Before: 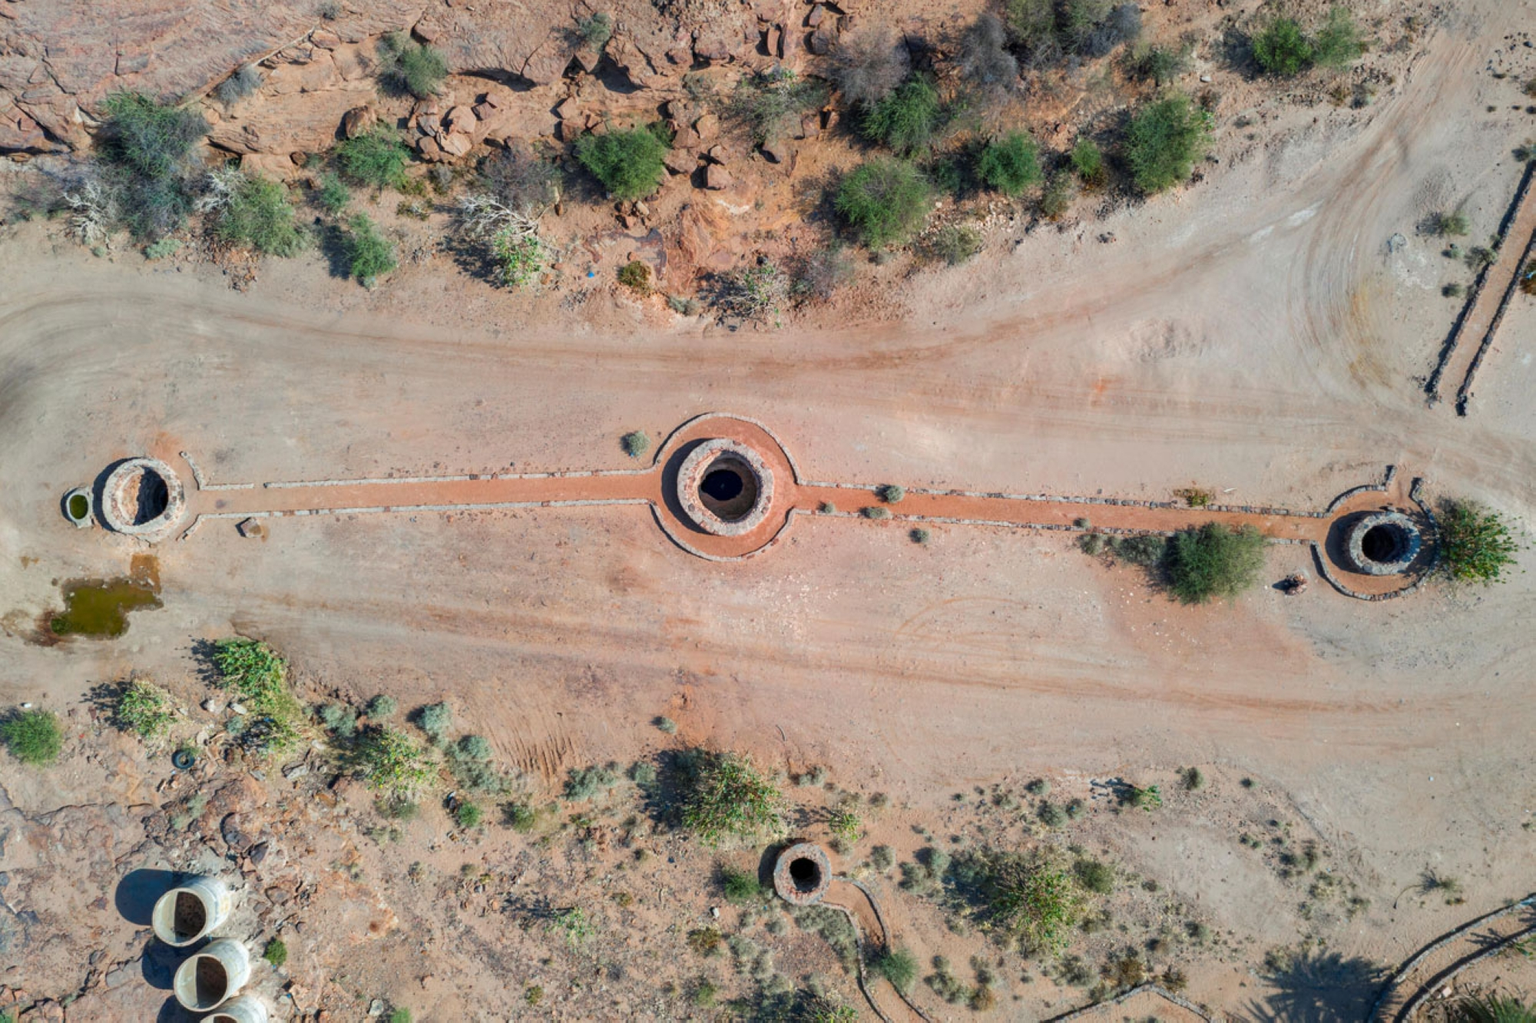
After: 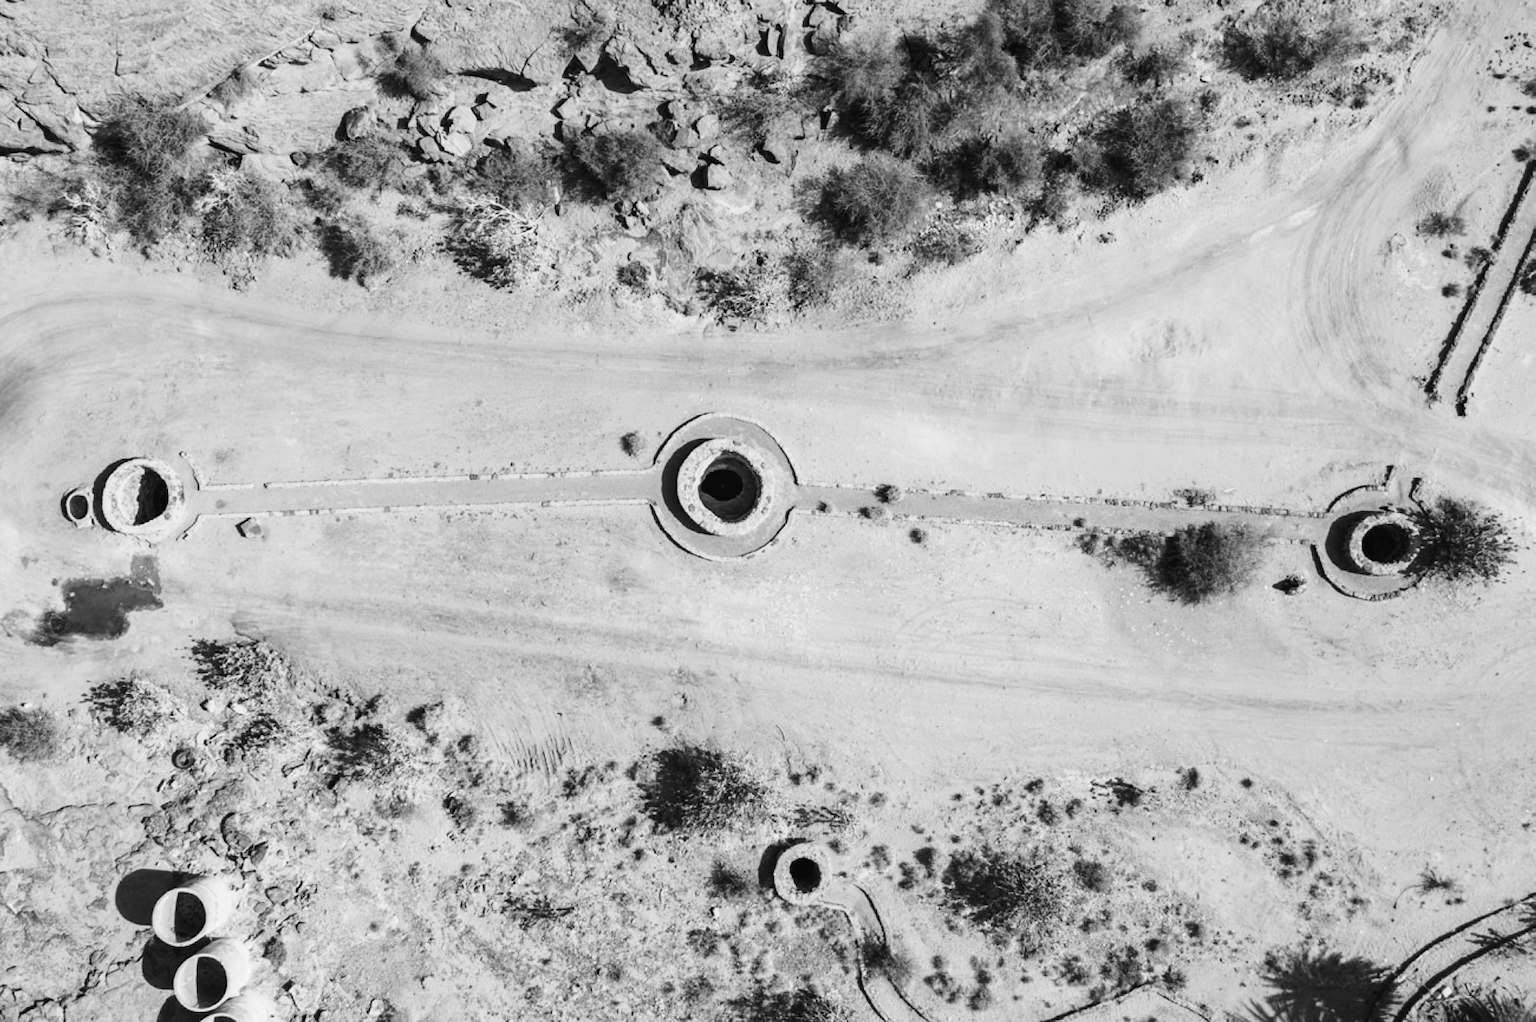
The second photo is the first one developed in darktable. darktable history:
tone curve: curves: ch0 [(0.003, 0.023) (0.071, 0.052) (0.249, 0.201) (0.466, 0.557) (0.625, 0.761) (0.783, 0.9) (0.994, 0.968)]; ch1 [(0, 0) (0.262, 0.227) (0.417, 0.386) (0.469, 0.467) (0.502, 0.498) (0.531, 0.521) (0.576, 0.586) (0.612, 0.634) (0.634, 0.68) (0.686, 0.728) (0.994, 0.987)]; ch2 [(0, 0) (0.262, 0.188) (0.385, 0.353) (0.427, 0.424) (0.495, 0.493) (0.518, 0.544) (0.55, 0.579) (0.595, 0.621) (0.644, 0.748) (1, 1)], color space Lab, independent channels, preserve colors none
monochrome: a -3.63, b -0.465
